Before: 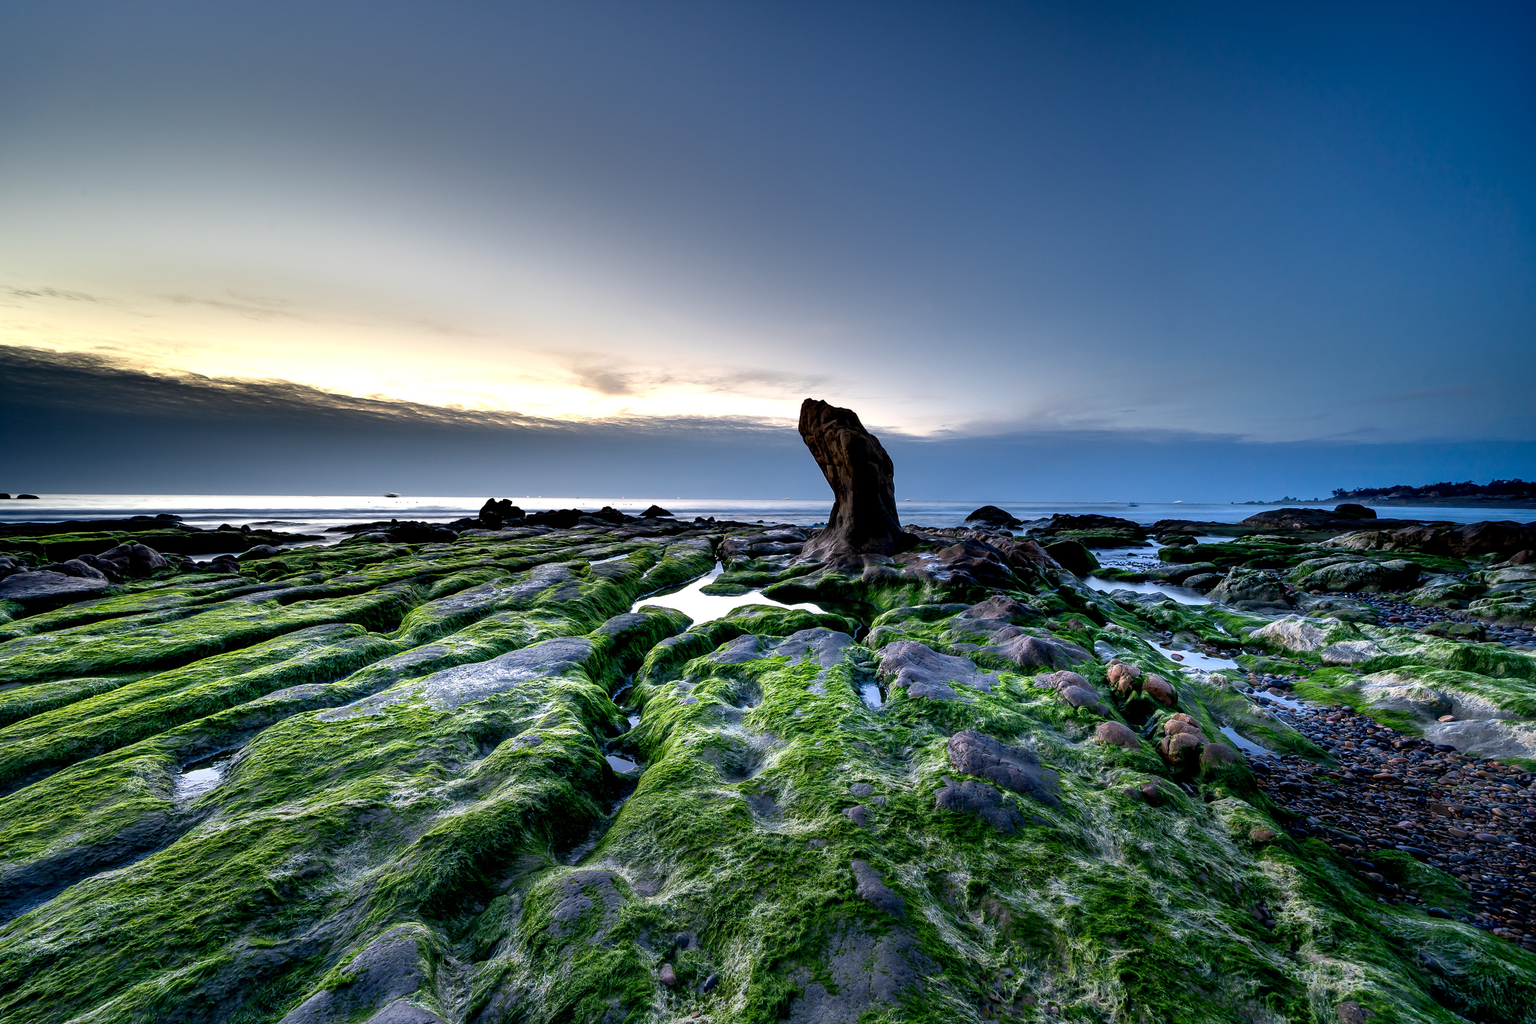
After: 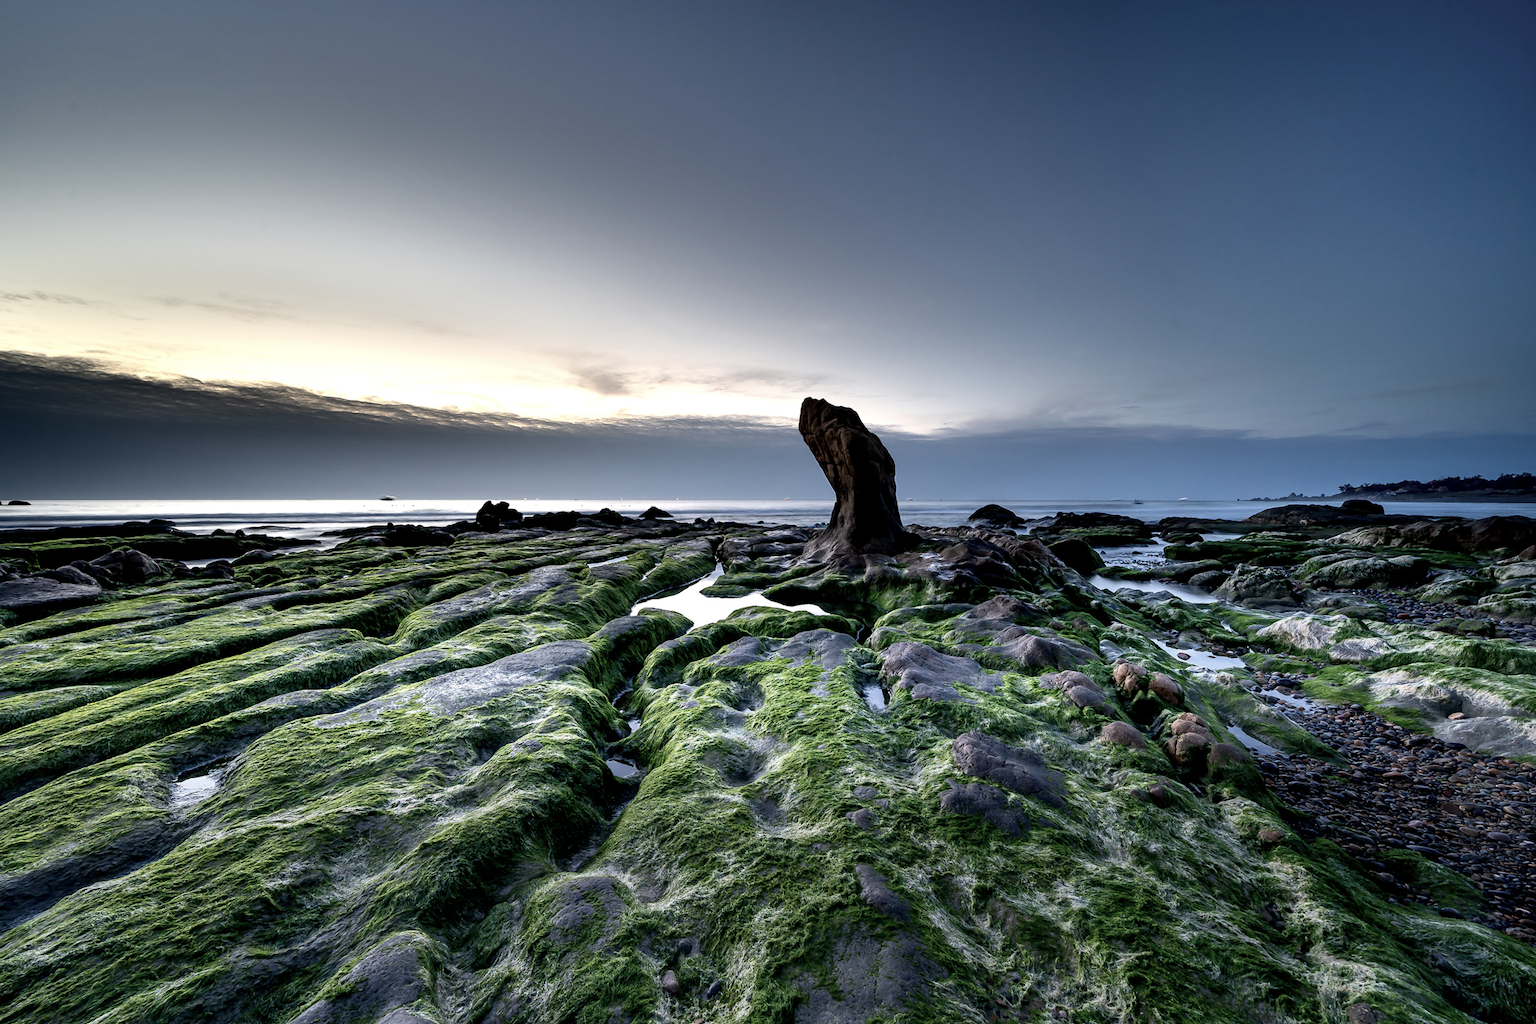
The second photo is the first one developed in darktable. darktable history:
rotate and perspective: rotation -0.45°, automatic cropping original format, crop left 0.008, crop right 0.992, crop top 0.012, crop bottom 0.988
contrast brightness saturation: contrast 0.1, saturation -0.36
